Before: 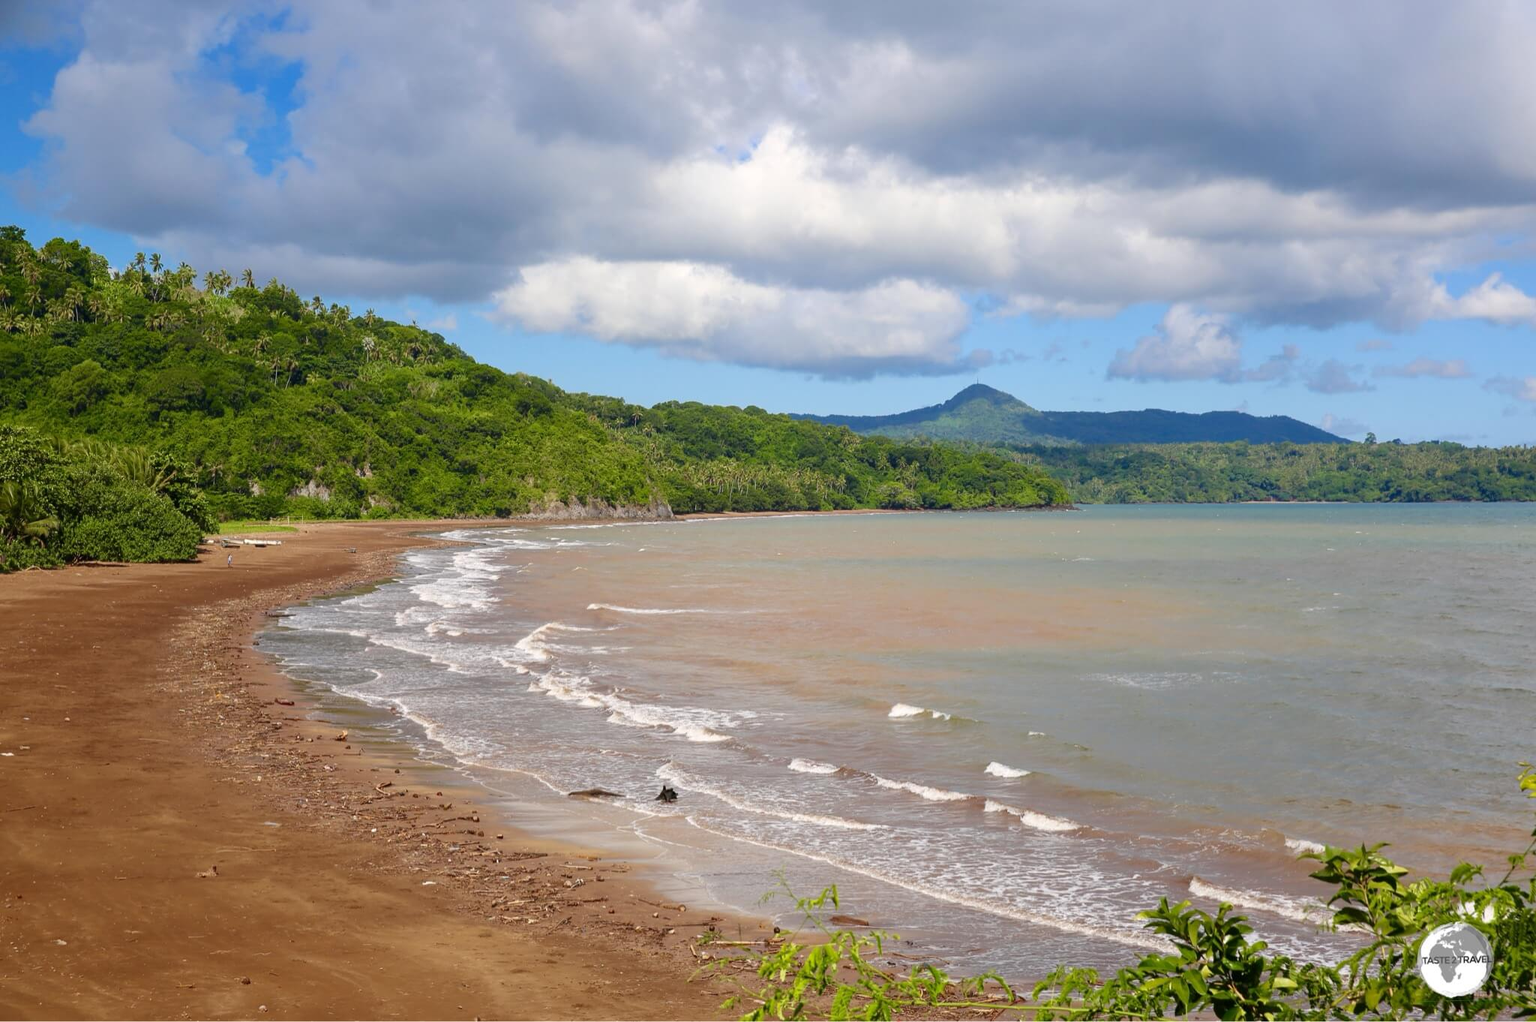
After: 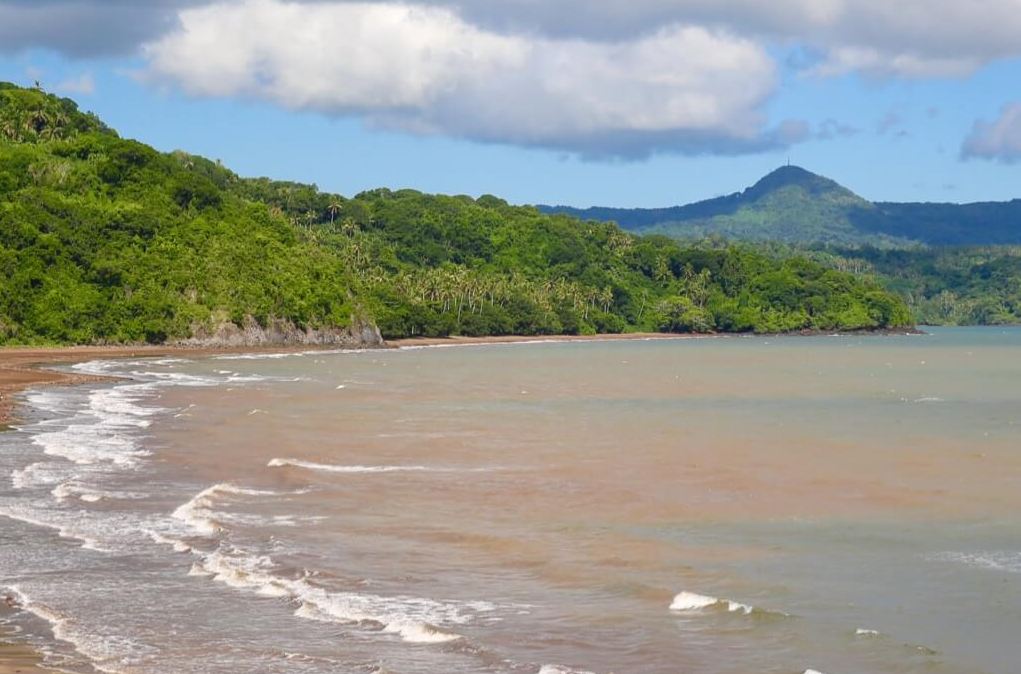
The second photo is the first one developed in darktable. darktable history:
crop: left 25.157%, top 25.466%, right 24.977%, bottom 25.046%
